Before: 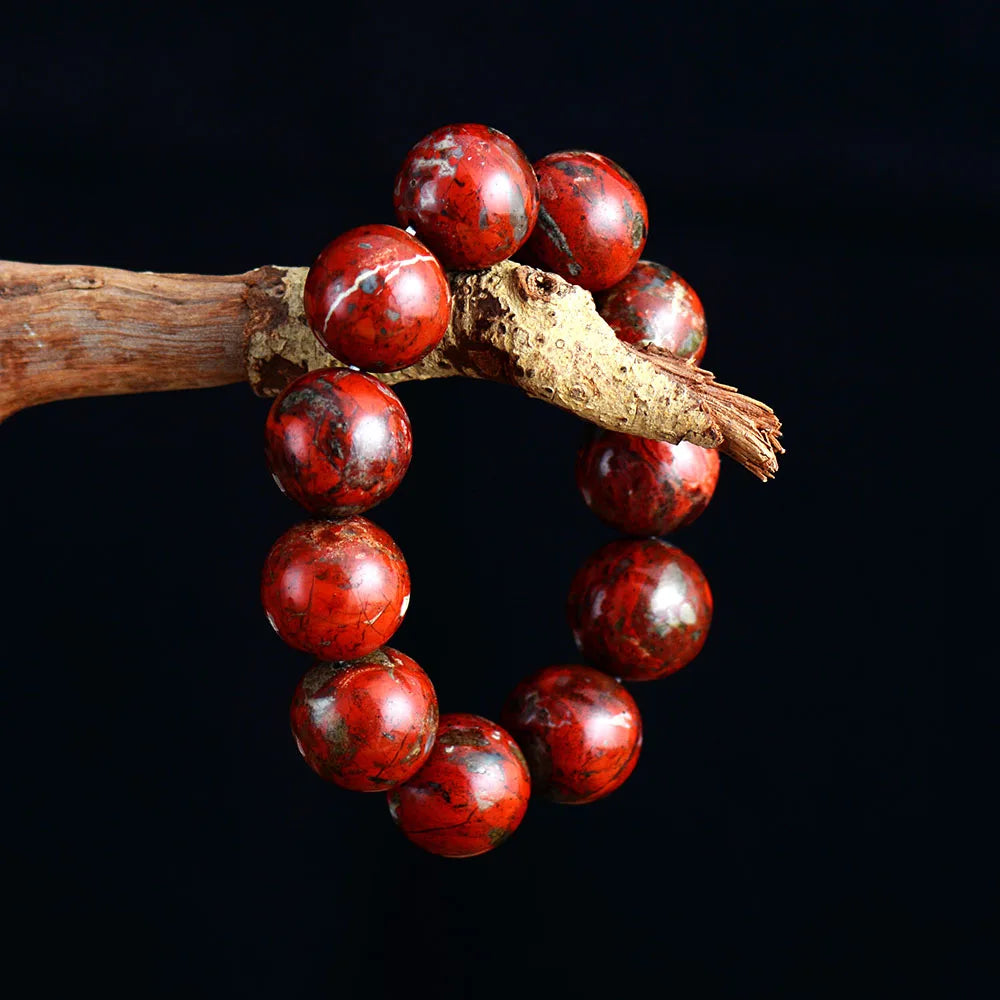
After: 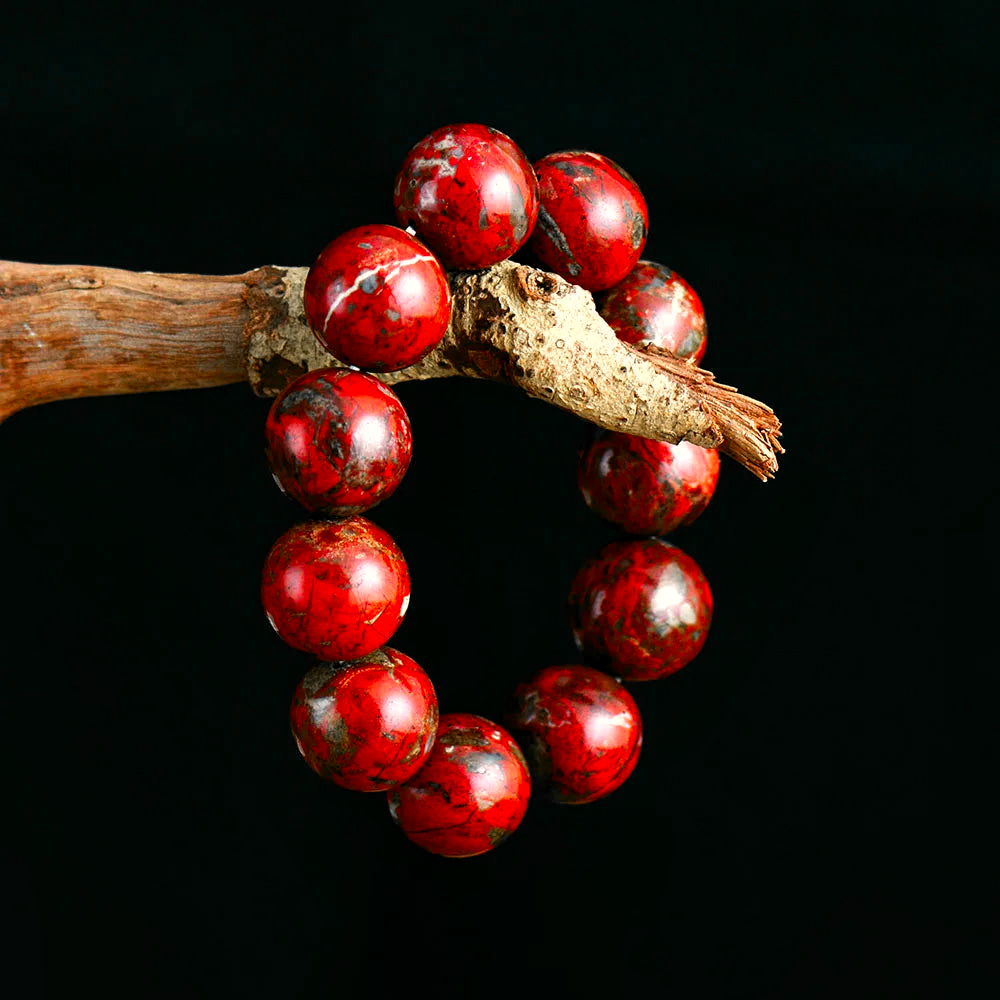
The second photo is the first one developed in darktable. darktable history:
color zones: curves: ch1 [(0, 0.679) (0.143, 0.647) (0.286, 0.261) (0.378, -0.011) (0.571, 0.396) (0.714, 0.399) (0.857, 0.406) (1, 0.679)]
color correction: highlights a* 4.02, highlights b* 4.98, shadows a* -7.55, shadows b* 4.98
local contrast: highlights 100%, shadows 100%, detail 120%, midtone range 0.2
